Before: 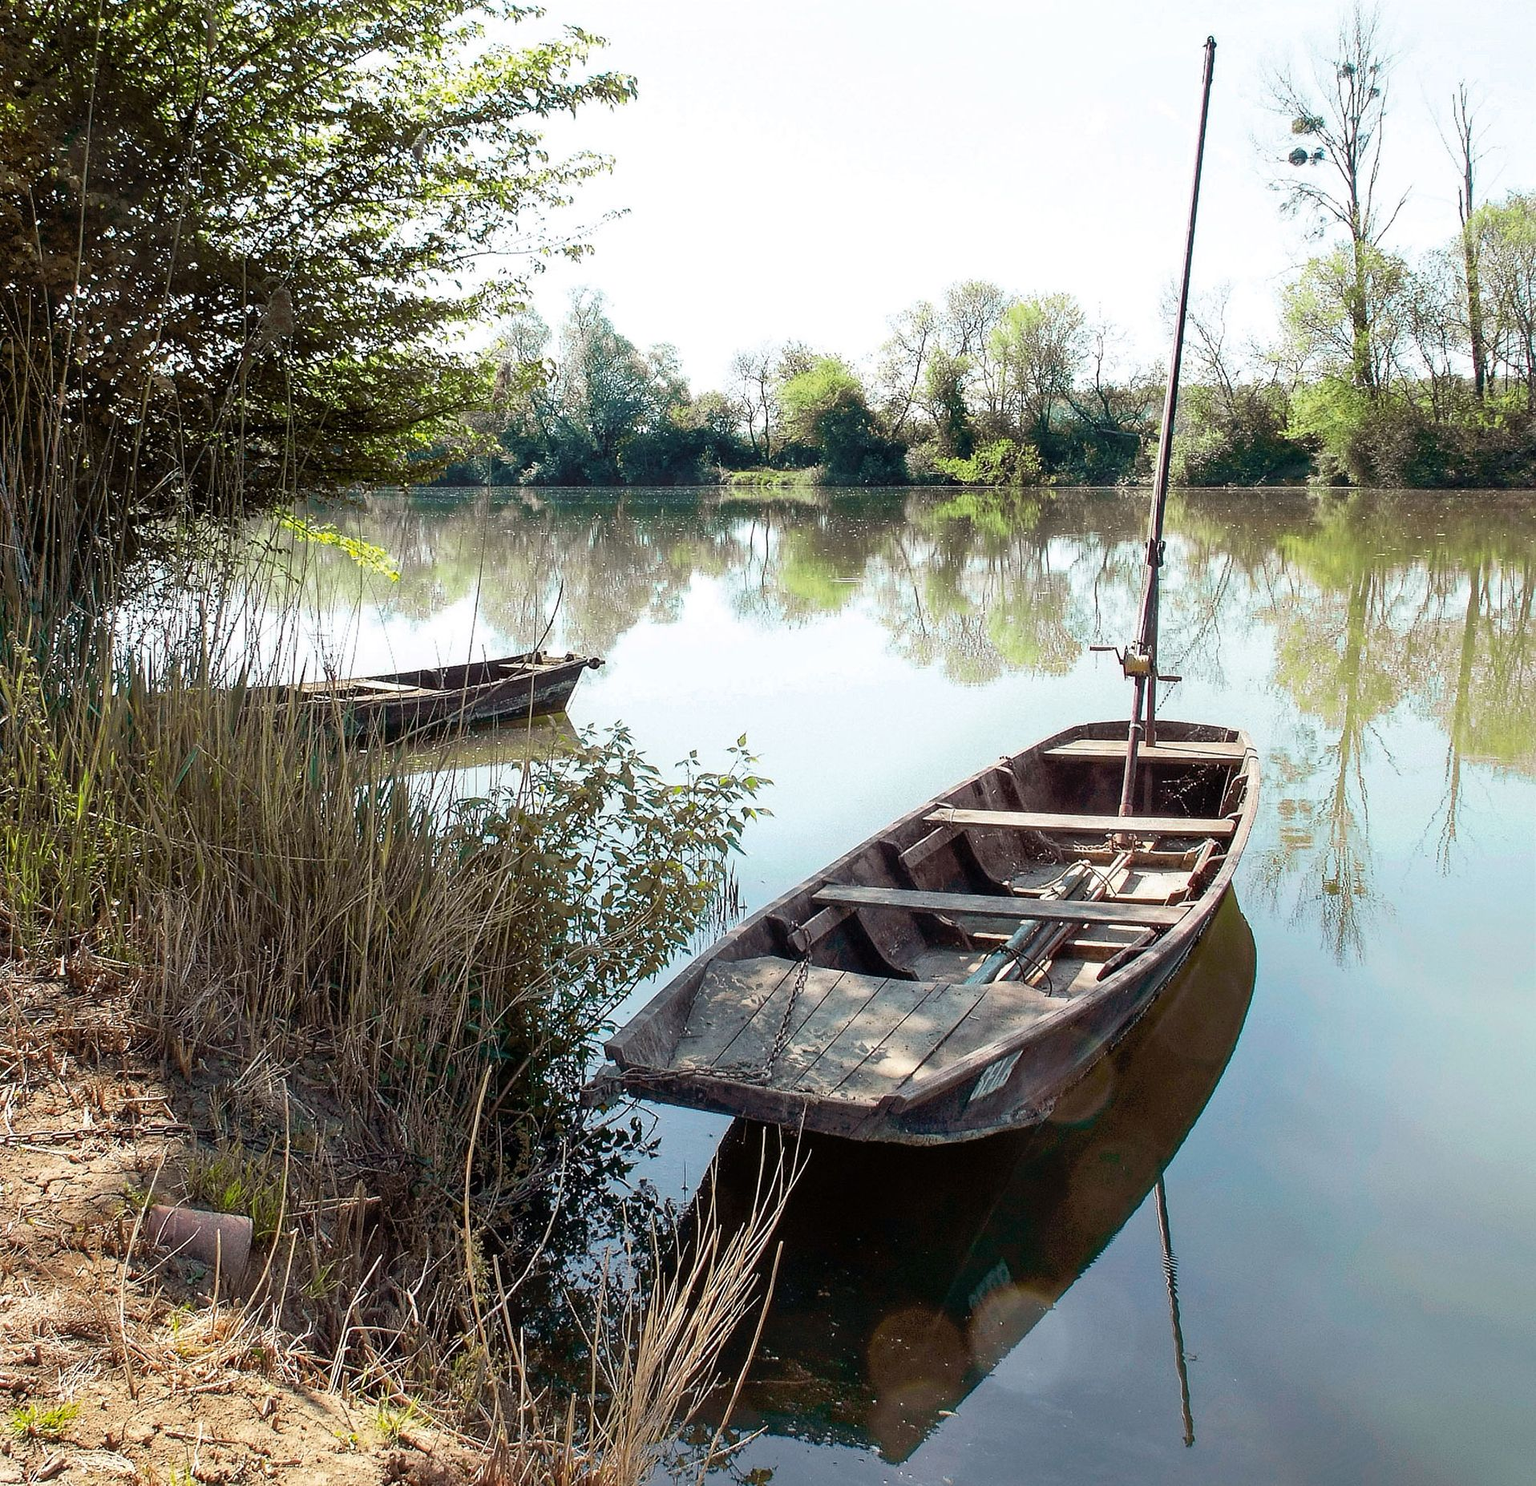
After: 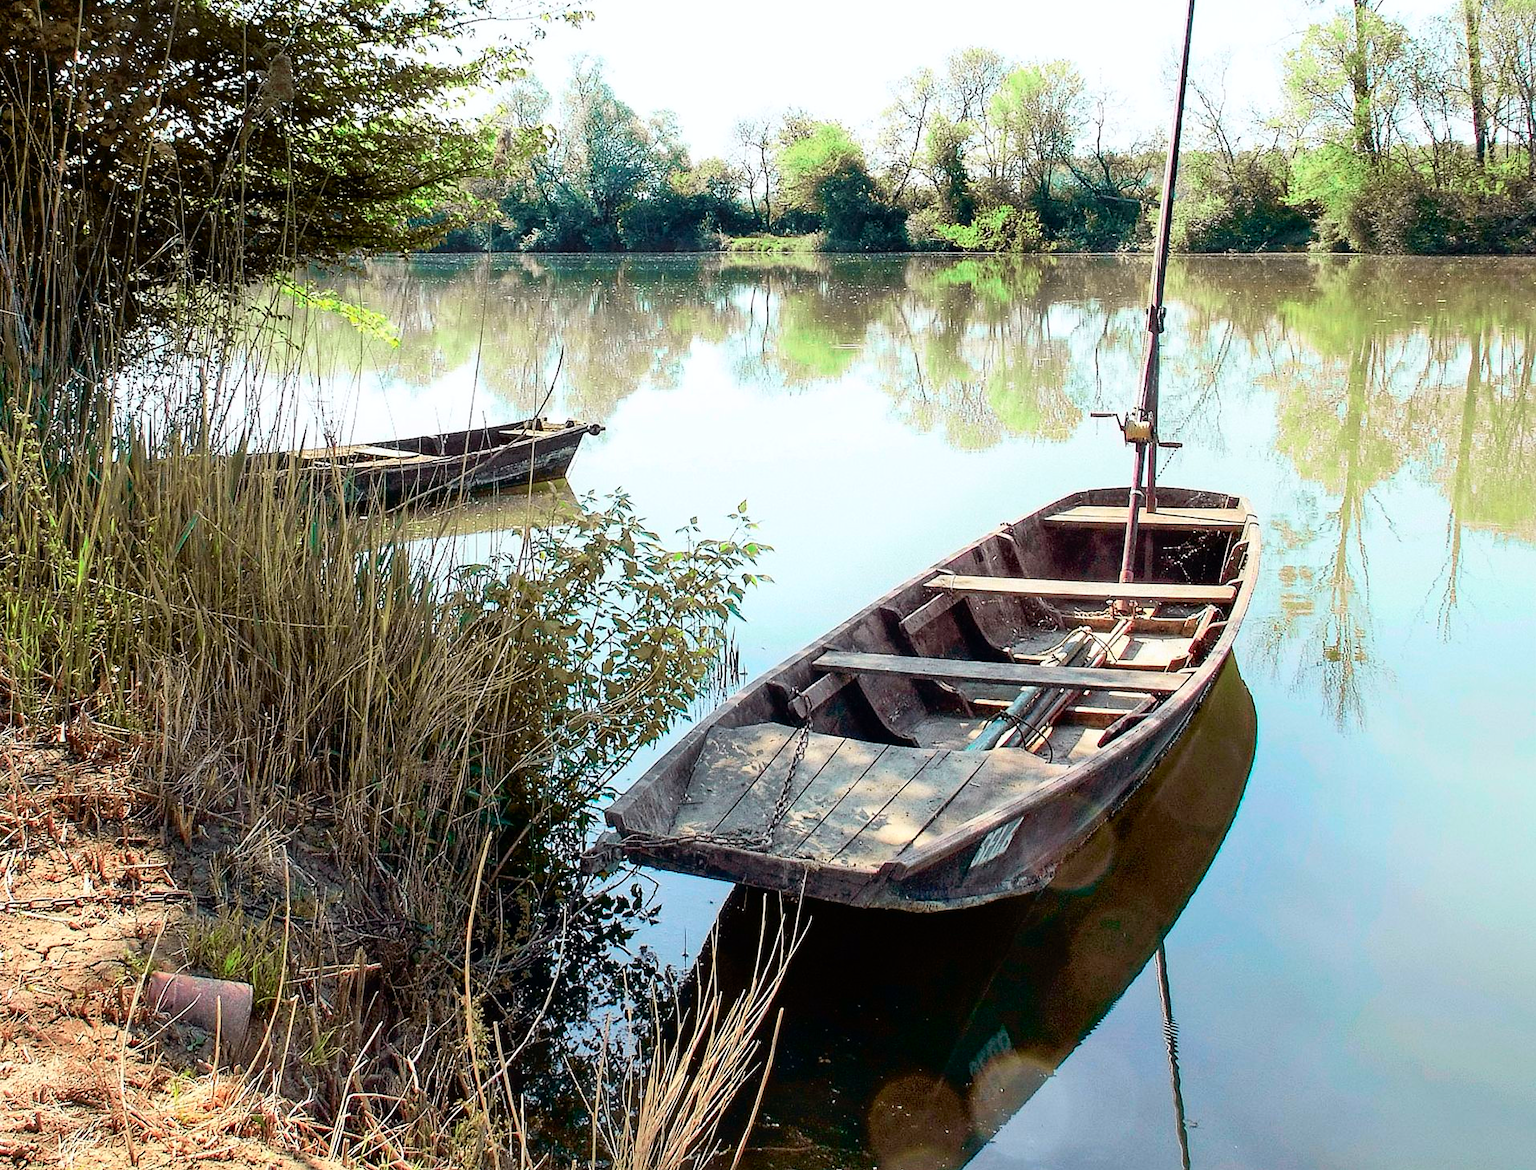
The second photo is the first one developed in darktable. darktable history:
crop and rotate: top 15.774%, bottom 5.506%
tone curve: curves: ch0 [(0, 0) (0.051, 0.027) (0.096, 0.071) (0.219, 0.248) (0.428, 0.52) (0.596, 0.713) (0.727, 0.823) (0.859, 0.924) (1, 1)]; ch1 [(0, 0) (0.1, 0.038) (0.318, 0.221) (0.413, 0.325) (0.443, 0.412) (0.483, 0.474) (0.503, 0.501) (0.516, 0.515) (0.548, 0.575) (0.561, 0.596) (0.594, 0.647) (0.666, 0.701) (1, 1)]; ch2 [(0, 0) (0.453, 0.435) (0.479, 0.476) (0.504, 0.5) (0.52, 0.526) (0.557, 0.585) (0.583, 0.608) (0.824, 0.815) (1, 1)], color space Lab, independent channels, preserve colors none
